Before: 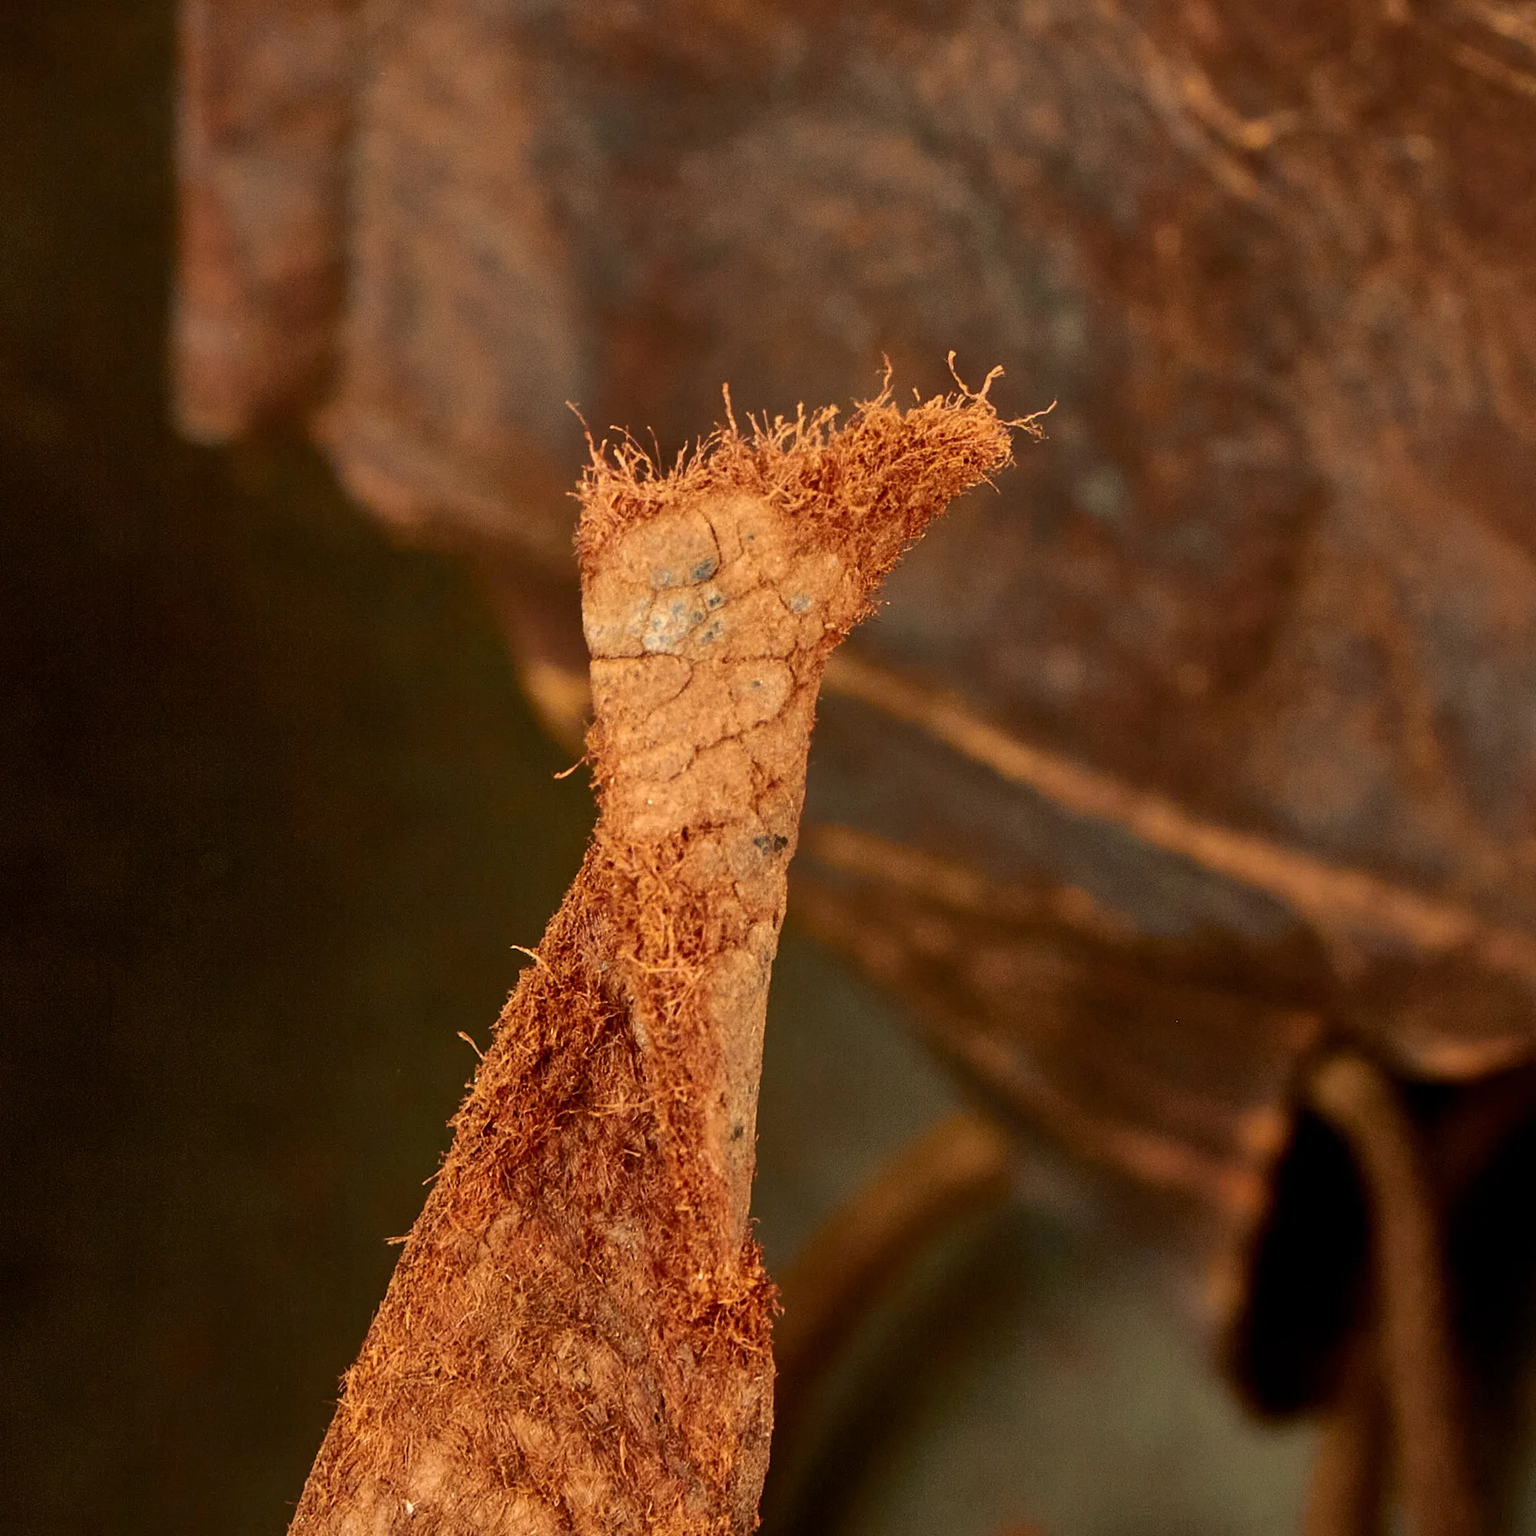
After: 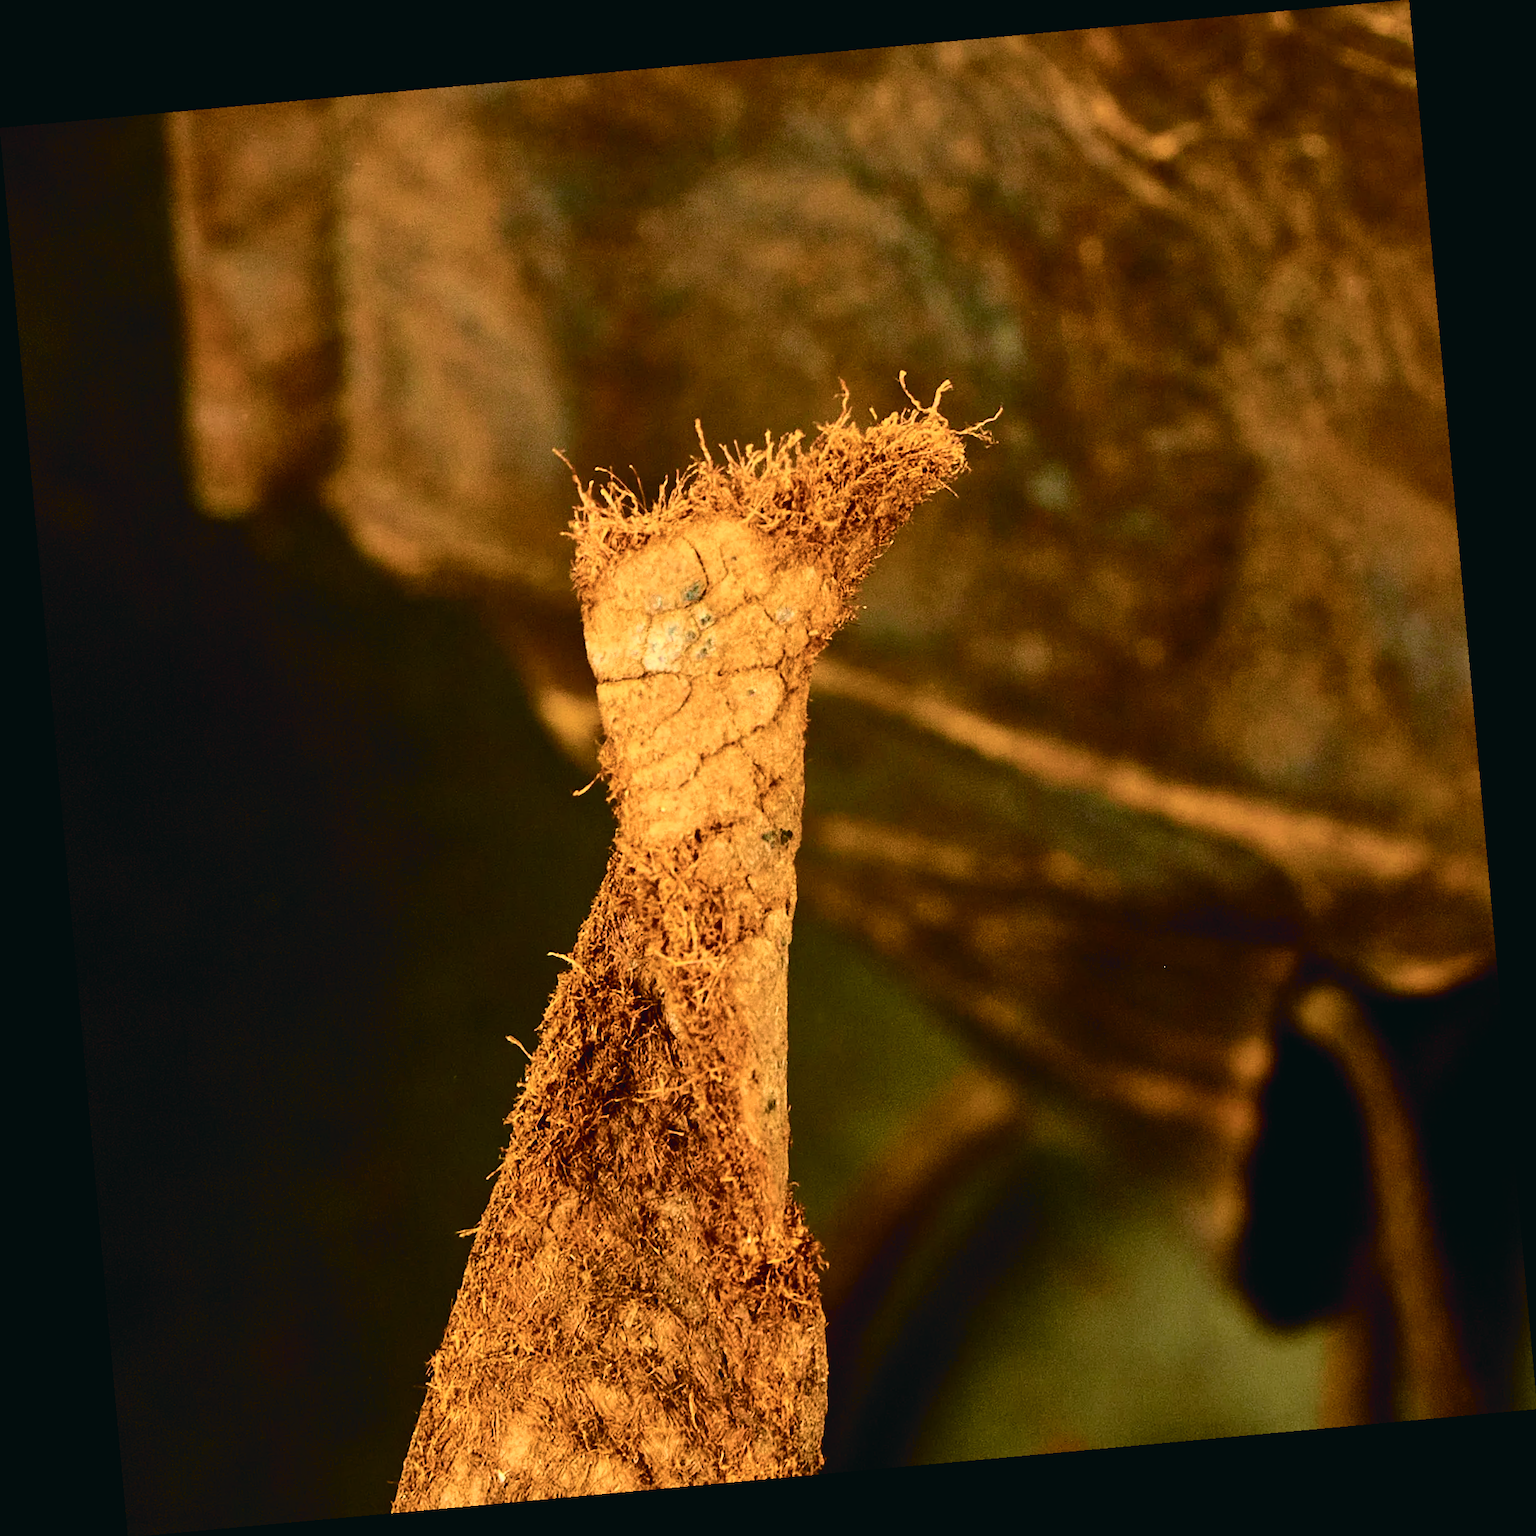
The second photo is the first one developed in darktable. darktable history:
rotate and perspective: rotation -5.2°, automatic cropping off
tone curve: curves: ch0 [(0.001, 0.029) (0.084, 0.074) (0.162, 0.165) (0.304, 0.382) (0.466, 0.576) (0.654, 0.741) (0.848, 0.906) (0.984, 0.963)]; ch1 [(0, 0) (0.34, 0.235) (0.46, 0.46) (0.515, 0.502) (0.553, 0.567) (0.764, 0.815) (1, 1)]; ch2 [(0, 0) (0.44, 0.458) (0.479, 0.492) (0.524, 0.507) (0.547, 0.579) (0.673, 0.712) (1, 1)], color space Lab, independent channels, preserve colors none
color balance rgb: linear chroma grading › global chroma 9%, perceptual saturation grading › global saturation 36%, perceptual saturation grading › shadows 35%, perceptual brilliance grading › global brilliance 15%, perceptual brilliance grading › shadows -35%, global vibrance 15%
contrast brightness saturation: contrast 0.1, saturation -0.36
